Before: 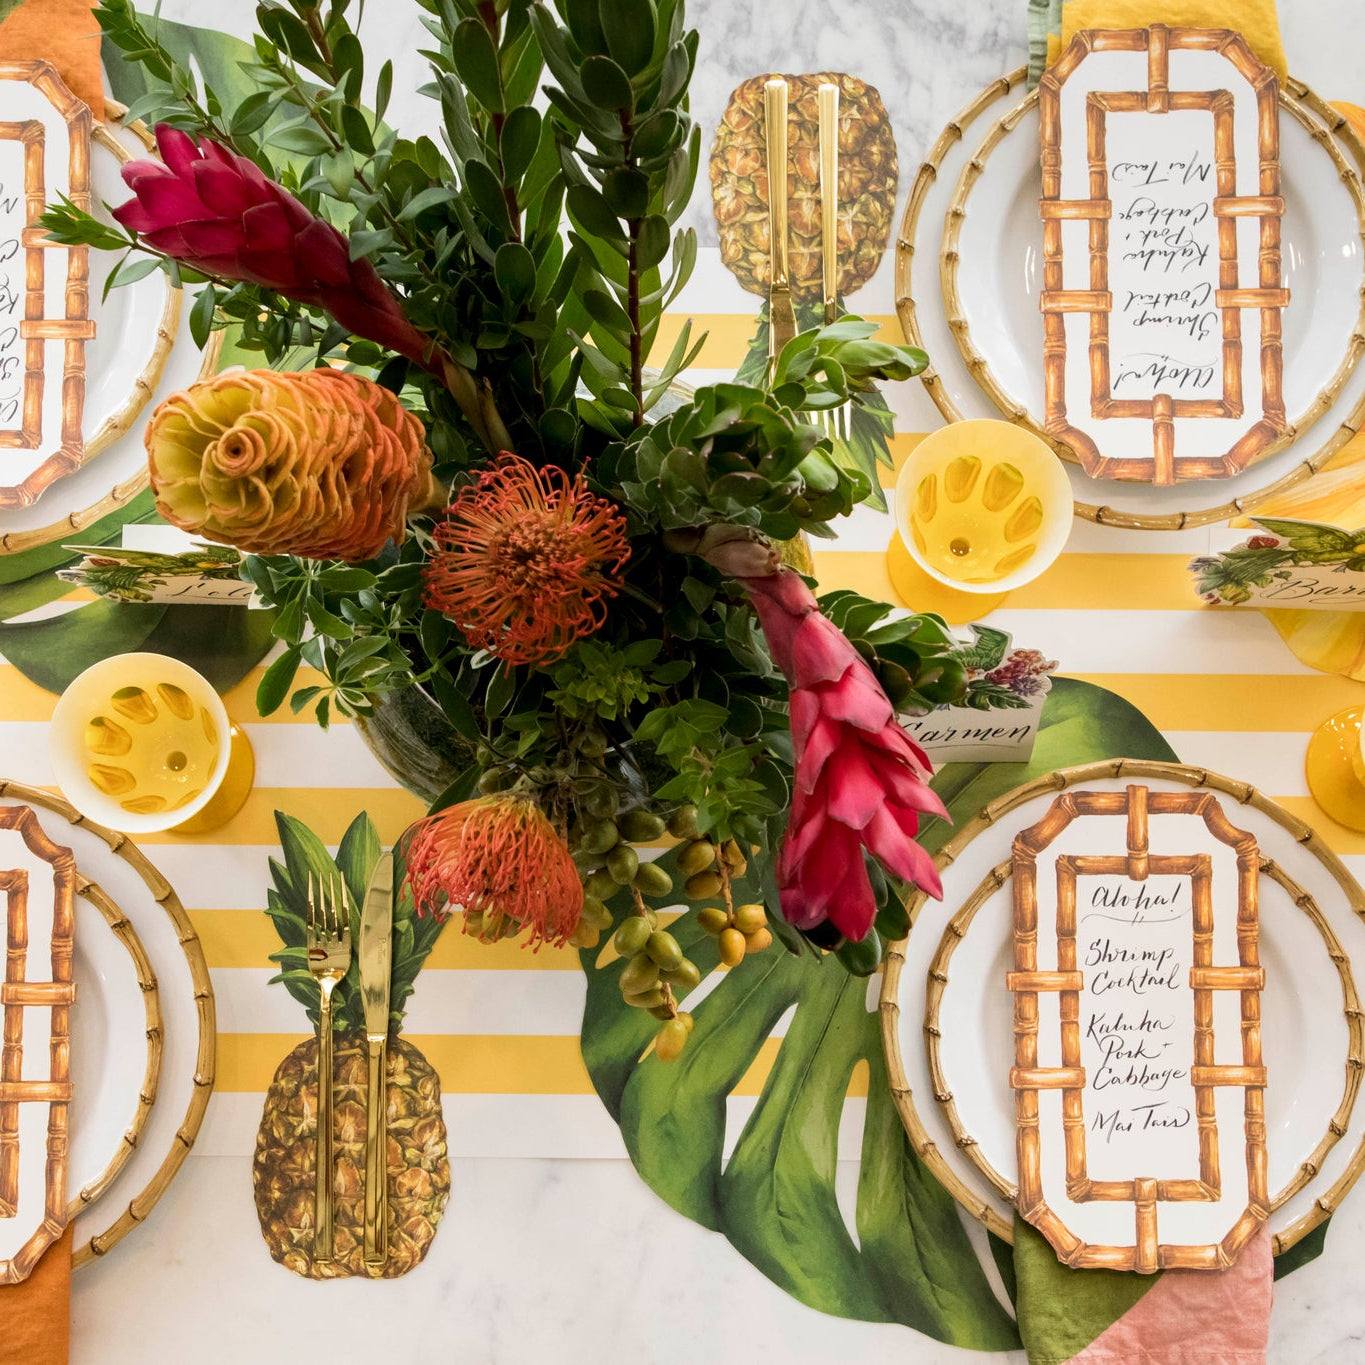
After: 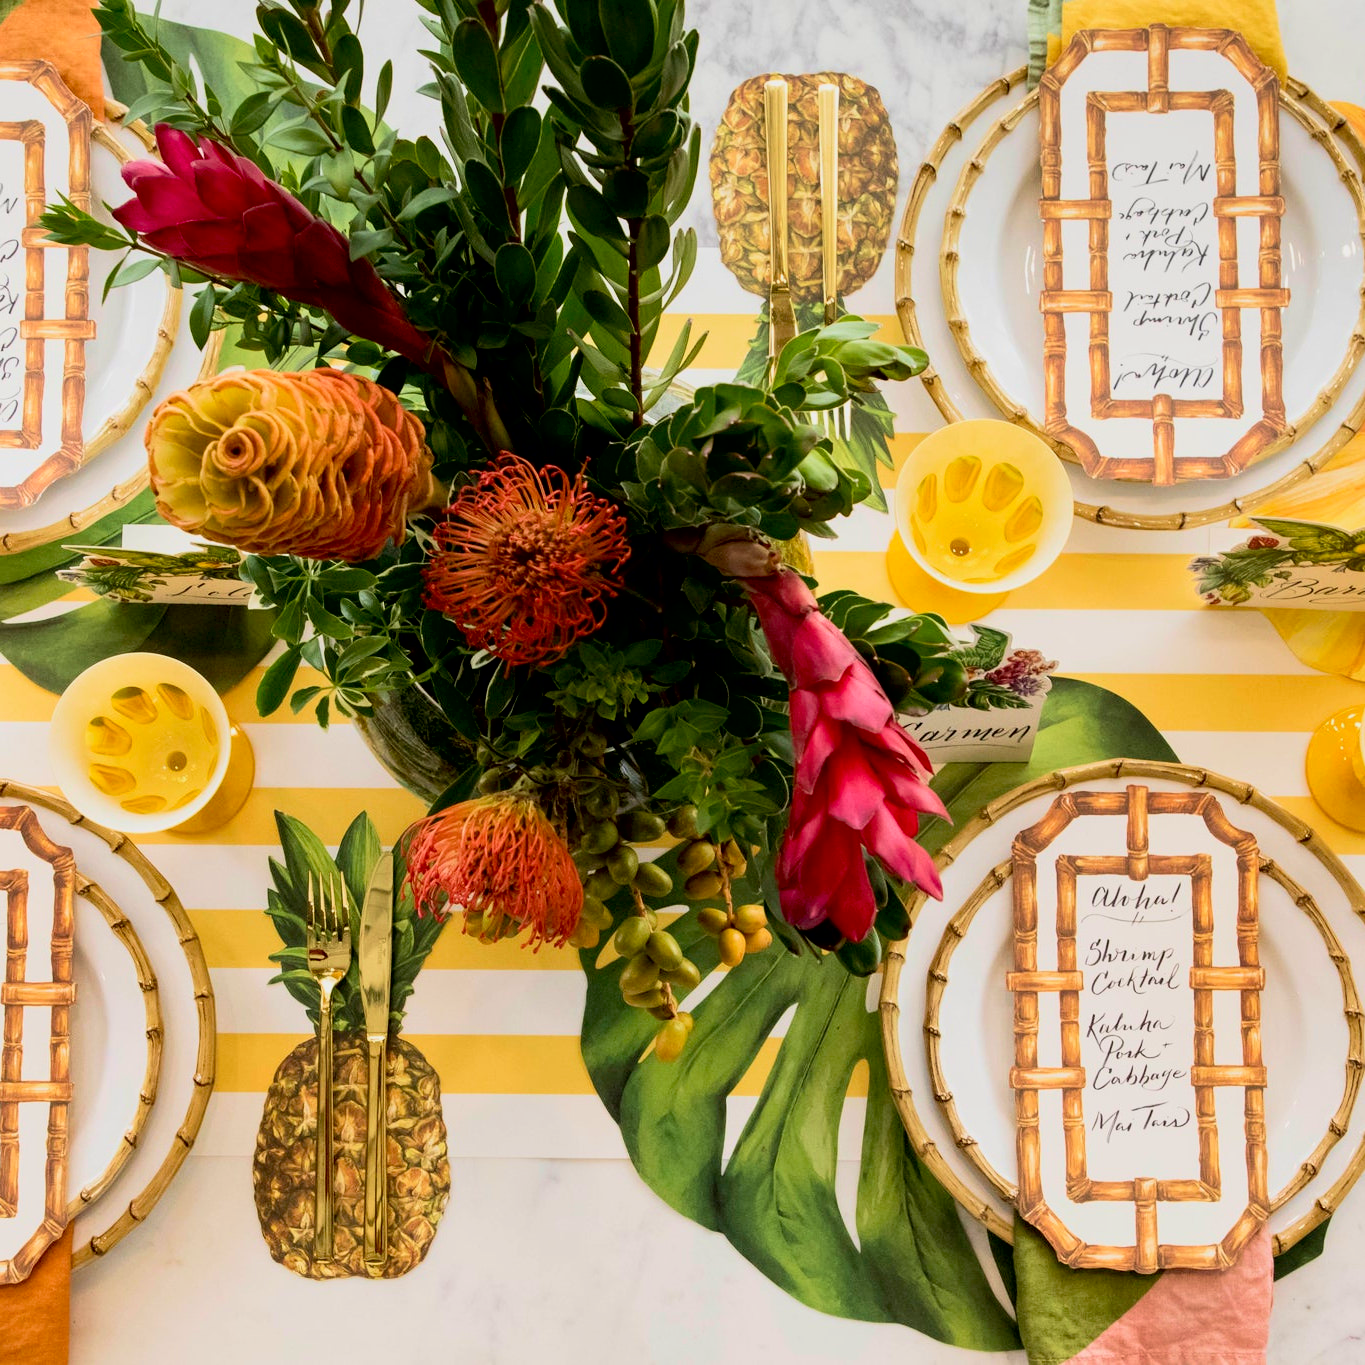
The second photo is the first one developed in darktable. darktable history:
contrast brightness saturation: contrast 0.203, brightness 0.163, saturation 0.224
exposure: black level correction 0.011, exposure -0.479 EV, compensate exposure bias true, compensate highlight preservation false
velvia: on, module defaults
